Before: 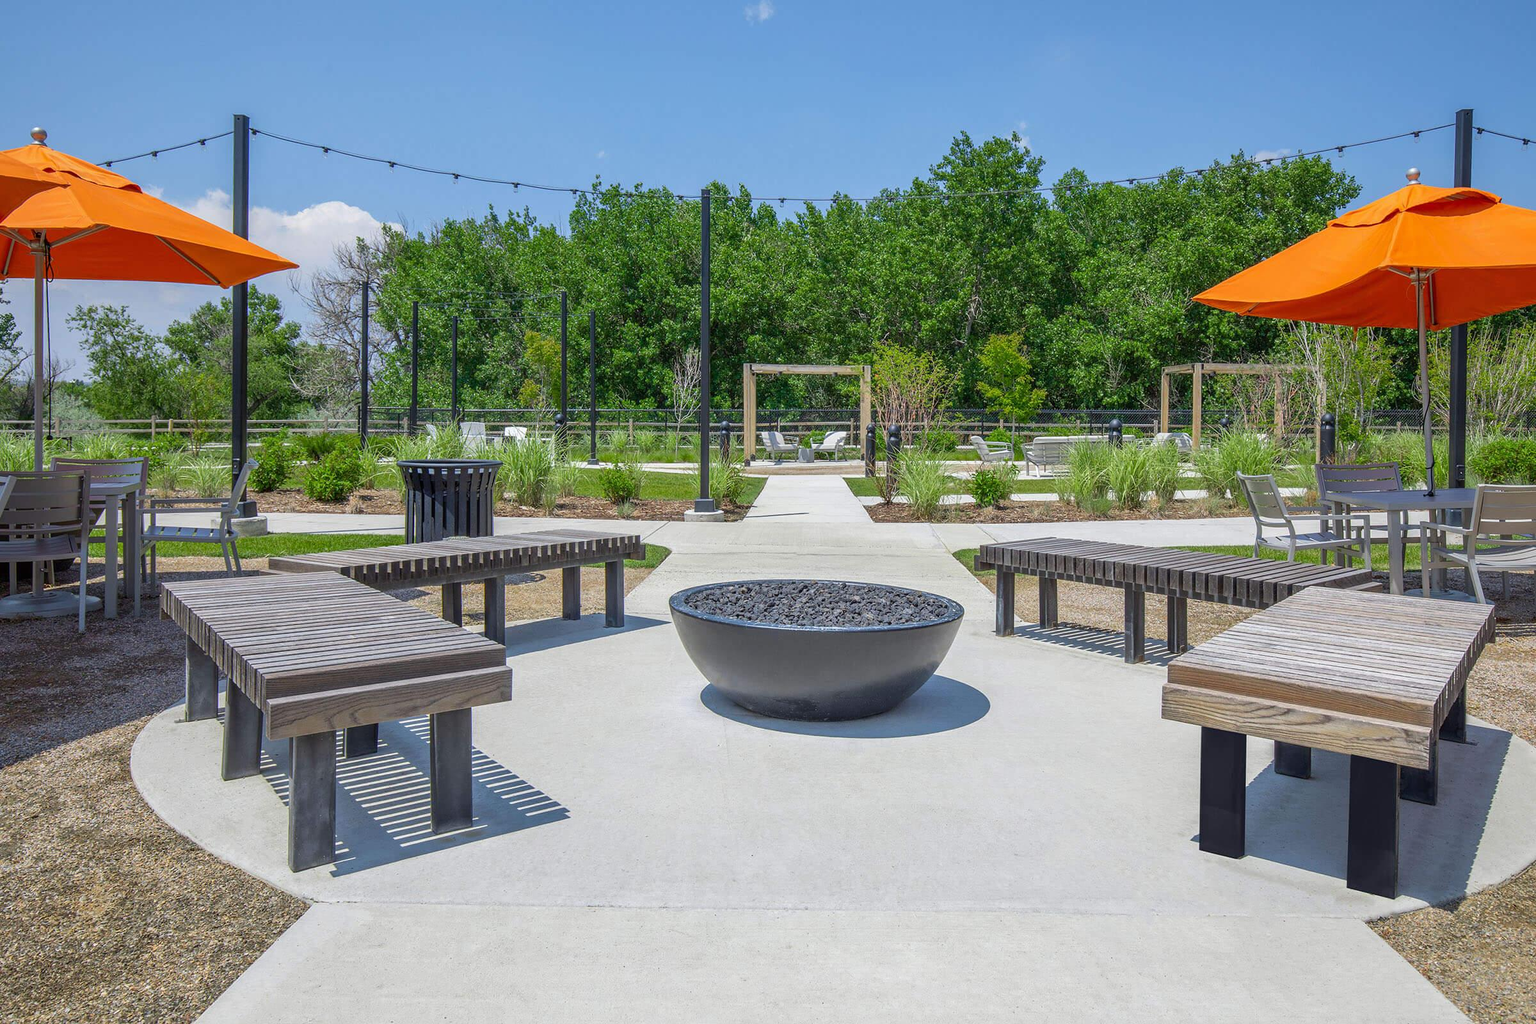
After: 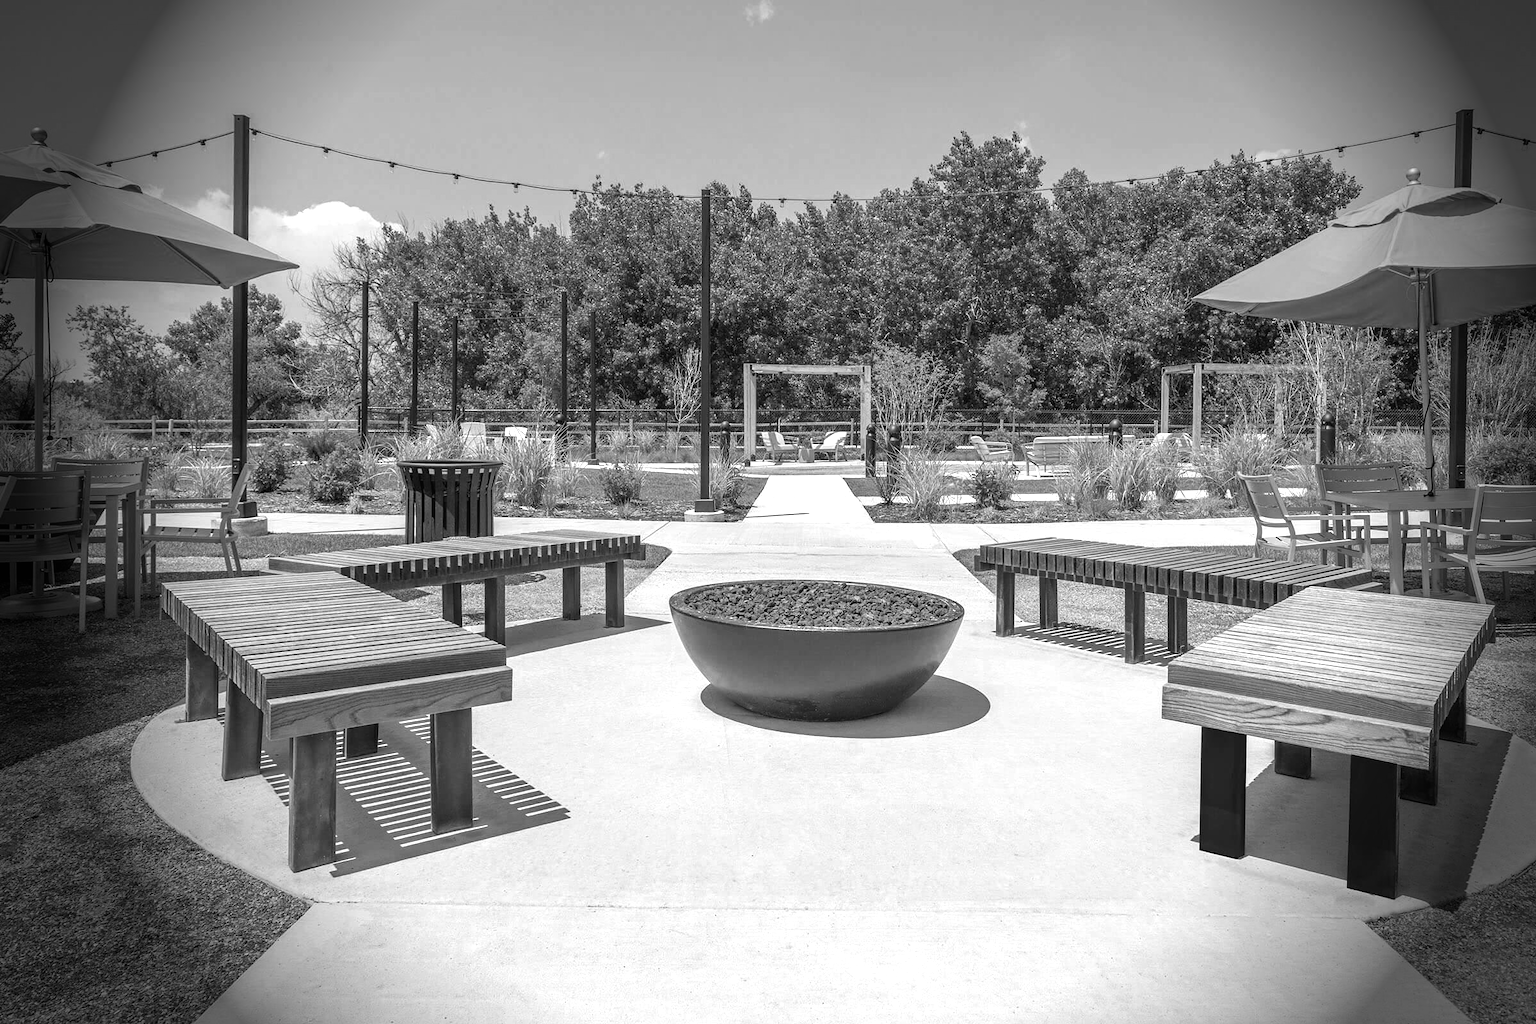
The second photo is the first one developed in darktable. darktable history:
monochrome: a 1.94, b -0.638
exposure: black level correction 0, exposure 0.2 EV, compensate exposure bias true, compensate highlight preservation false
vignetting: fall-off start 76.42%, fall-off radius 27.36%, brightness -0.872, center (0.037, -0.09), width/height ratio 0.971
color balance: lift [1.001, 0.997, 0.99, 1.01], gamma [1.007, 1, 0.975, 1.025], gain [1, 1.065, 1.052, 0.935], contrast 13.25%
